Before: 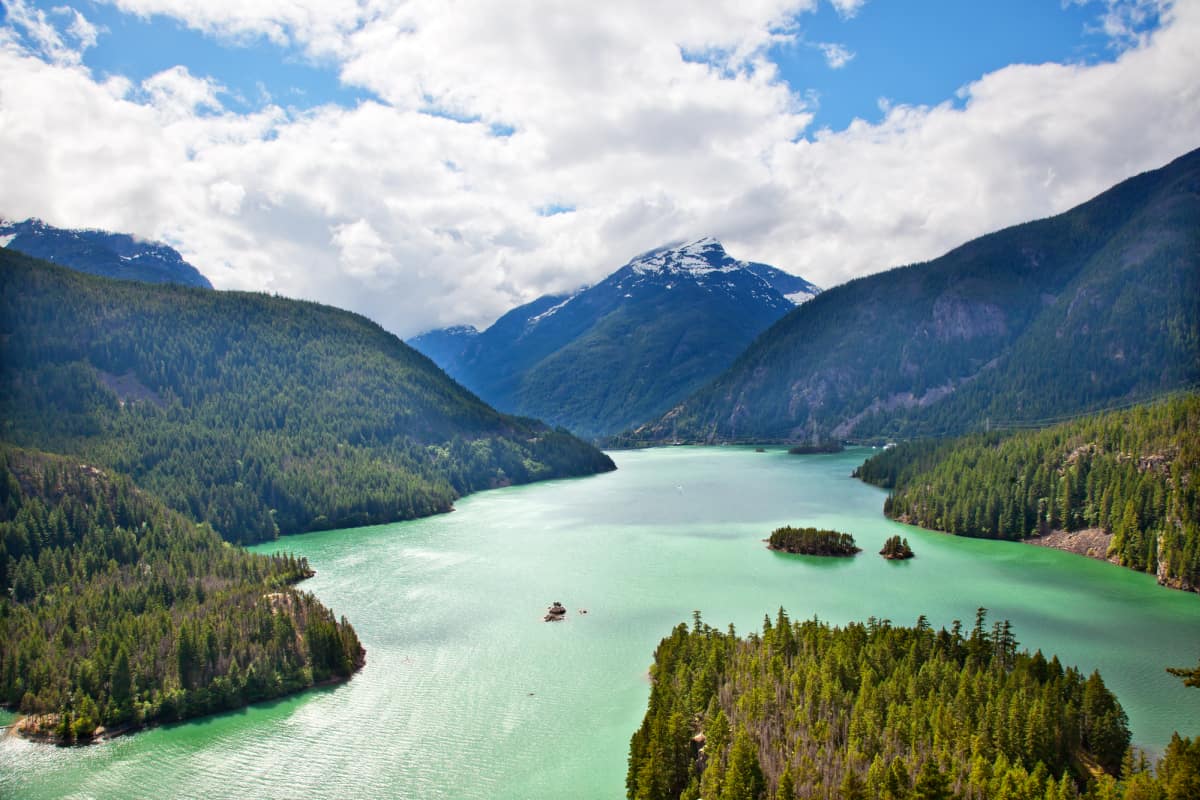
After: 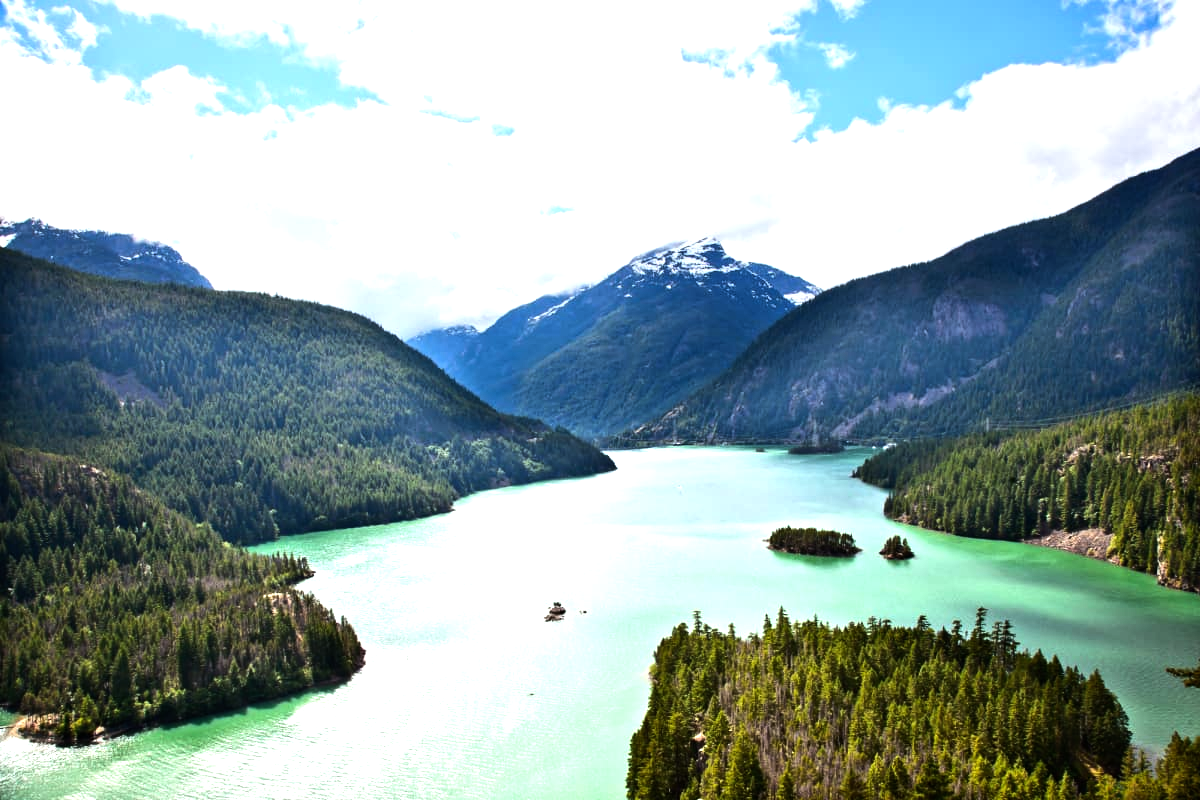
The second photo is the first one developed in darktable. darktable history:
tone equalizer: -8 EV -1.08 EV, -7 EV -1.01 EV, -6 EV -0.867 EV, -5 EV -0.578 EV, -3 EV 0.578 EV, -2 EV 0.867 EV, -1 EV 1.01 EV, +0 EV 1.08 EV, edges refinement/feathering 500, mask exposure compensation -1.57 EV, preserve details no
white balance: red 0.982, blue 1.018
